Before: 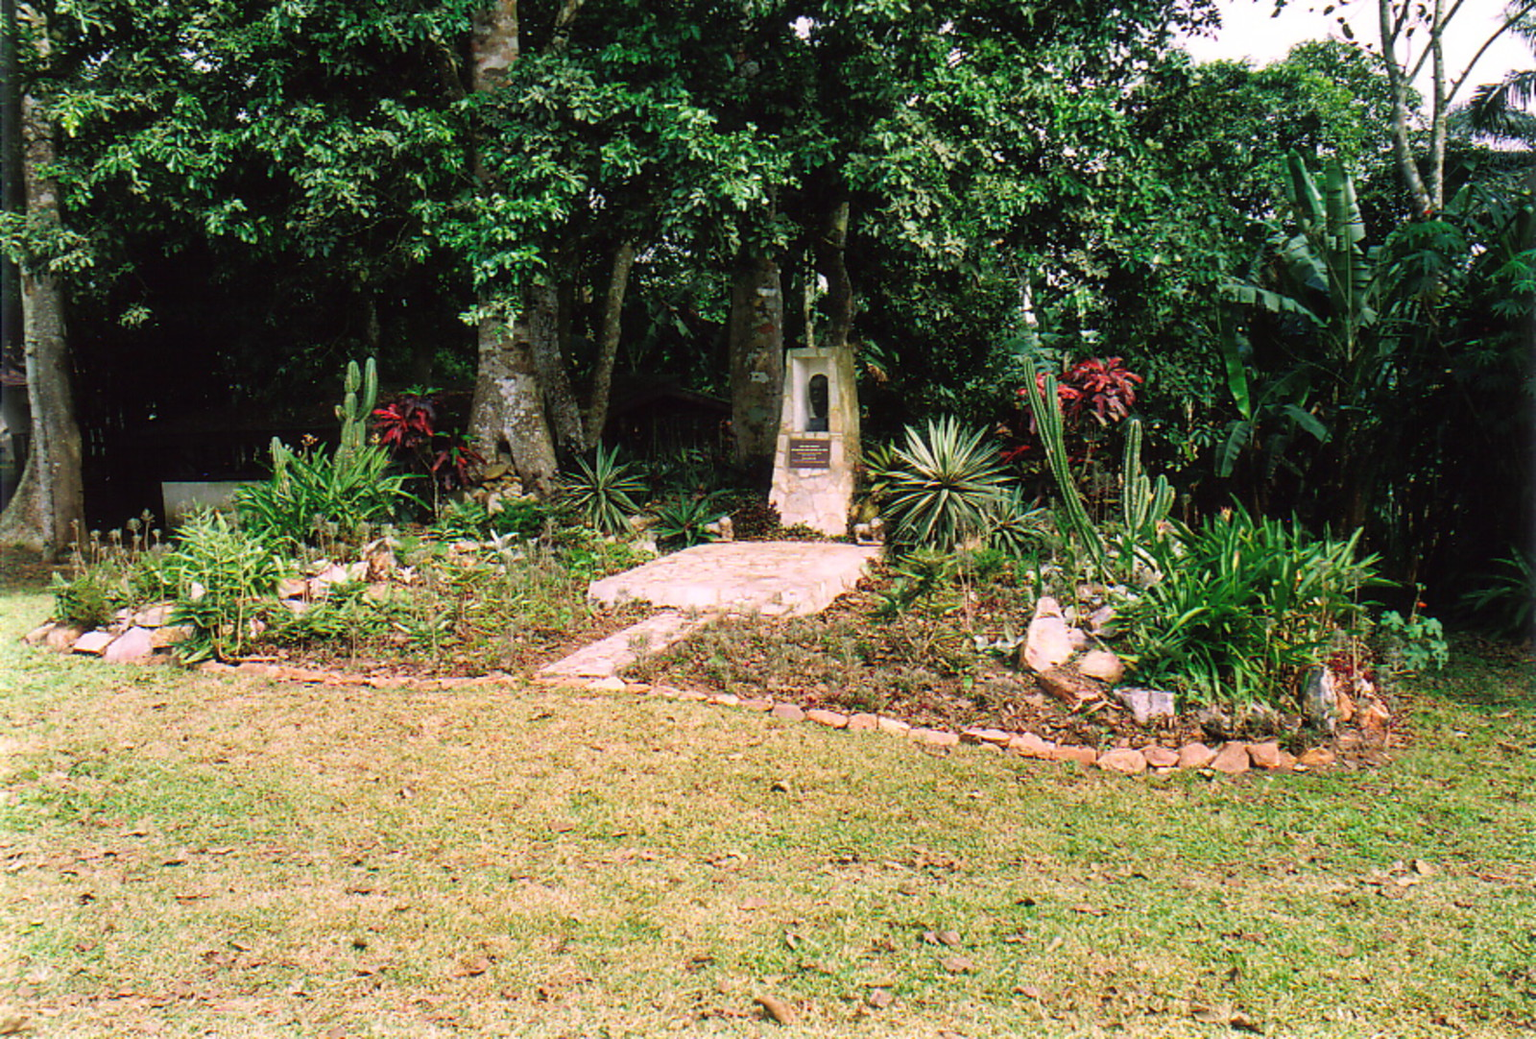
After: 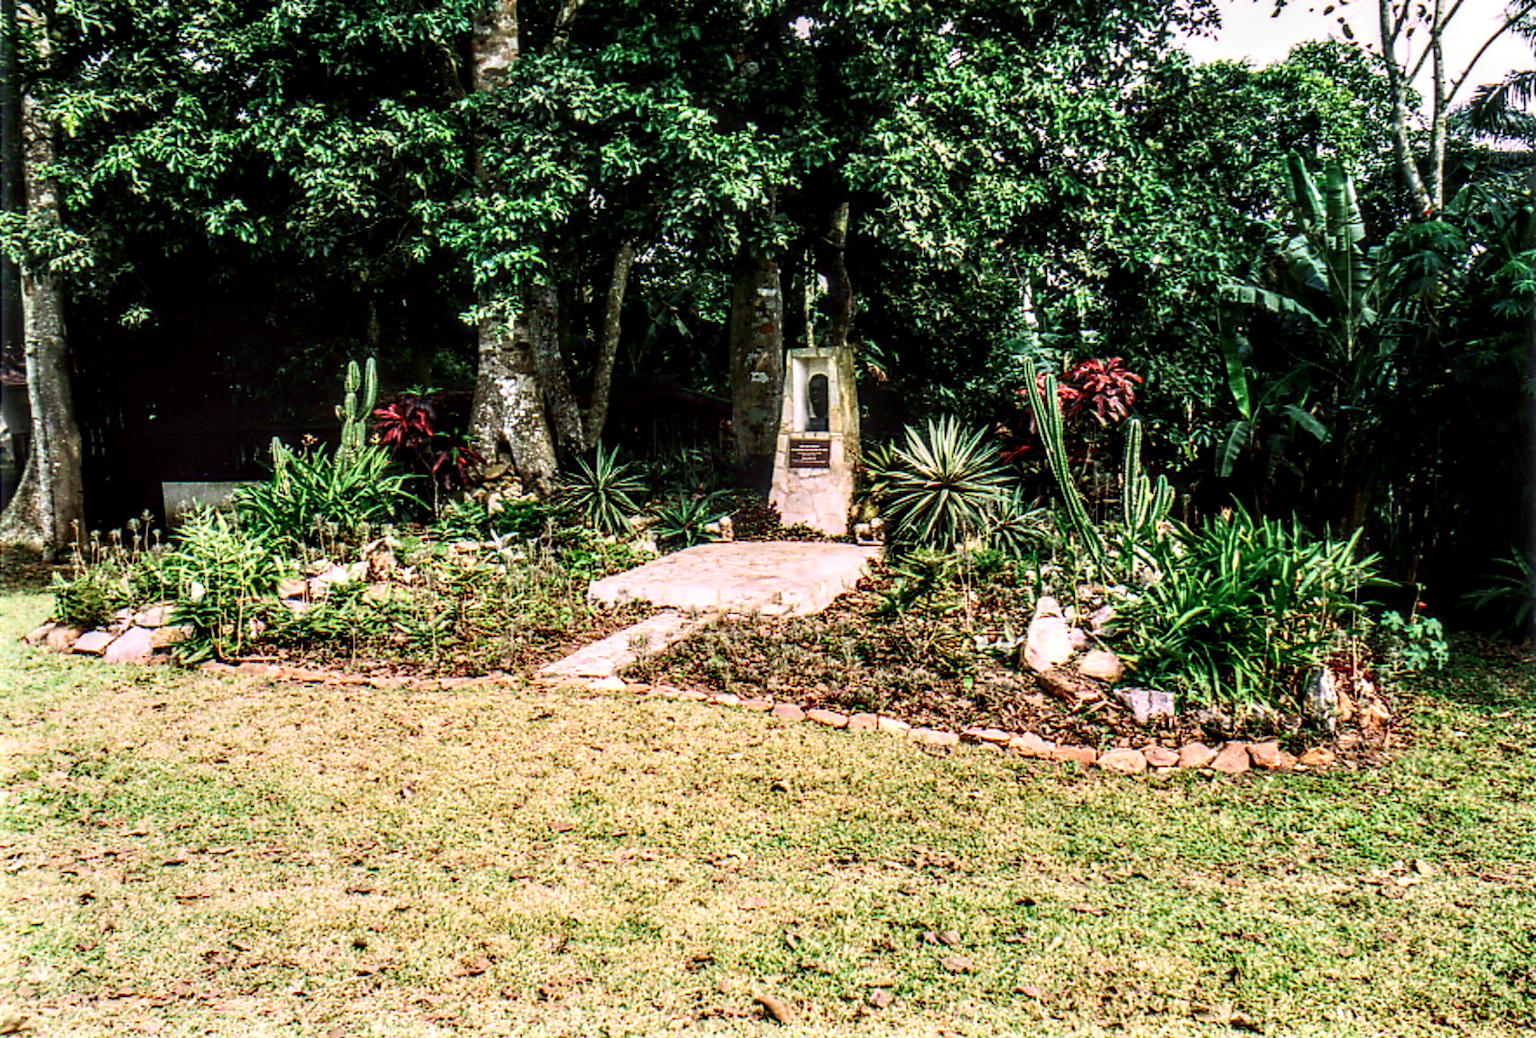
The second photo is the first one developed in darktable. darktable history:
contrast brightness saturation: contrast 0.278
local contrast: highlights 2%, shadows 4%, detail 181%
